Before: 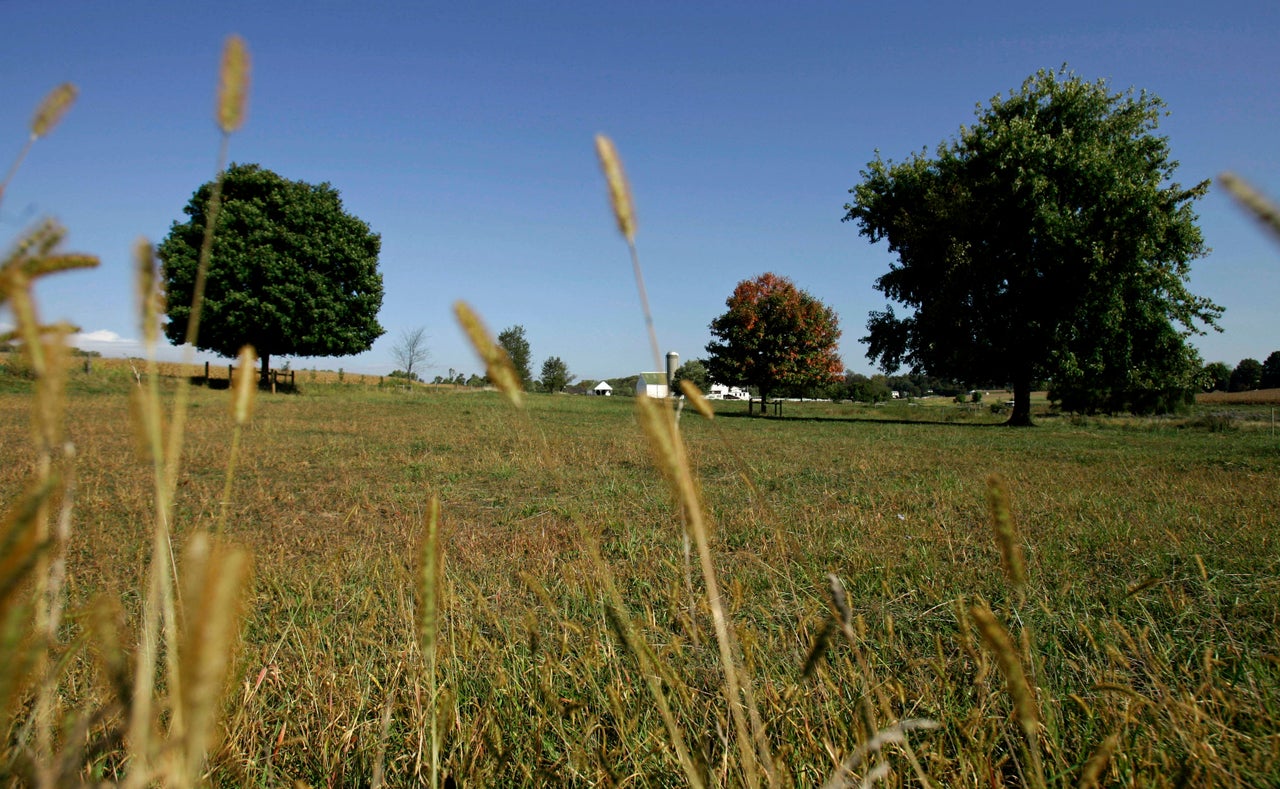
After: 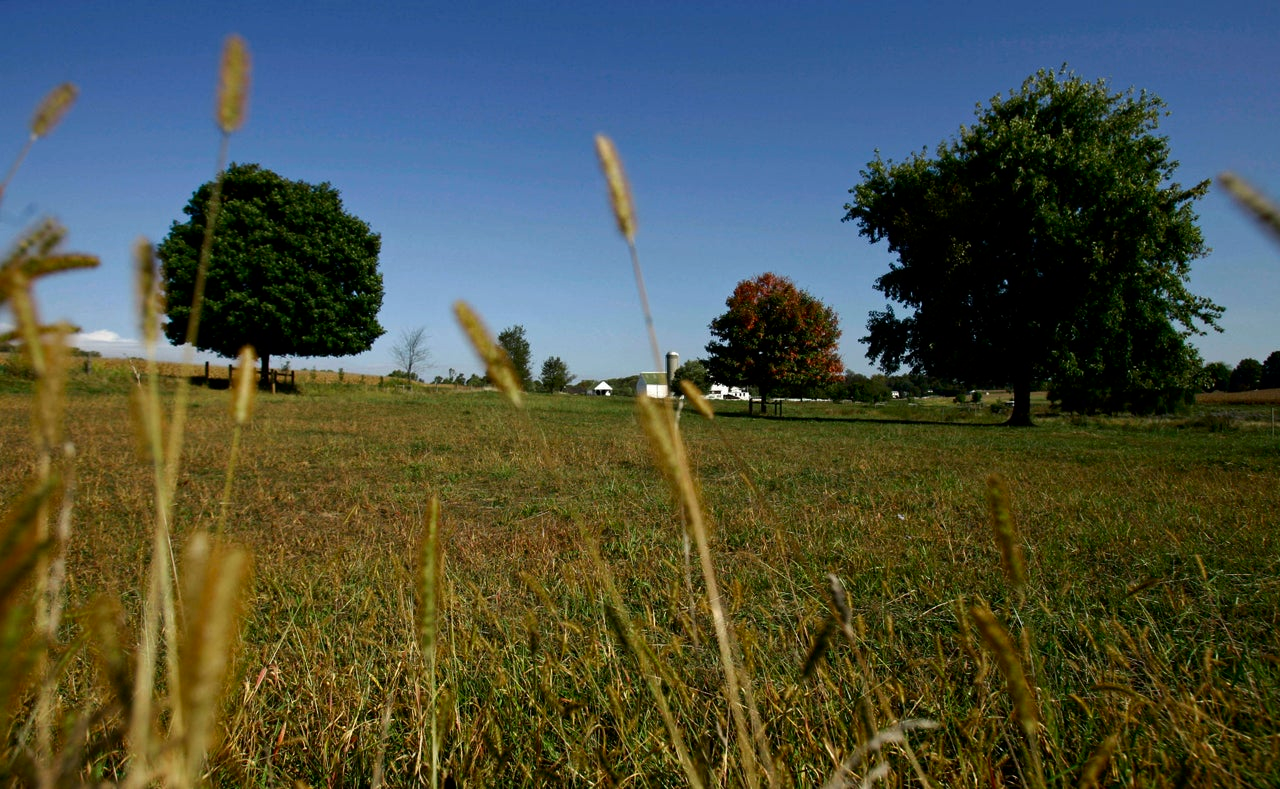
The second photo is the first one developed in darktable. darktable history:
contrast brightness saturation: contrast 0.07, brightness -0.127, saturation 0.06
